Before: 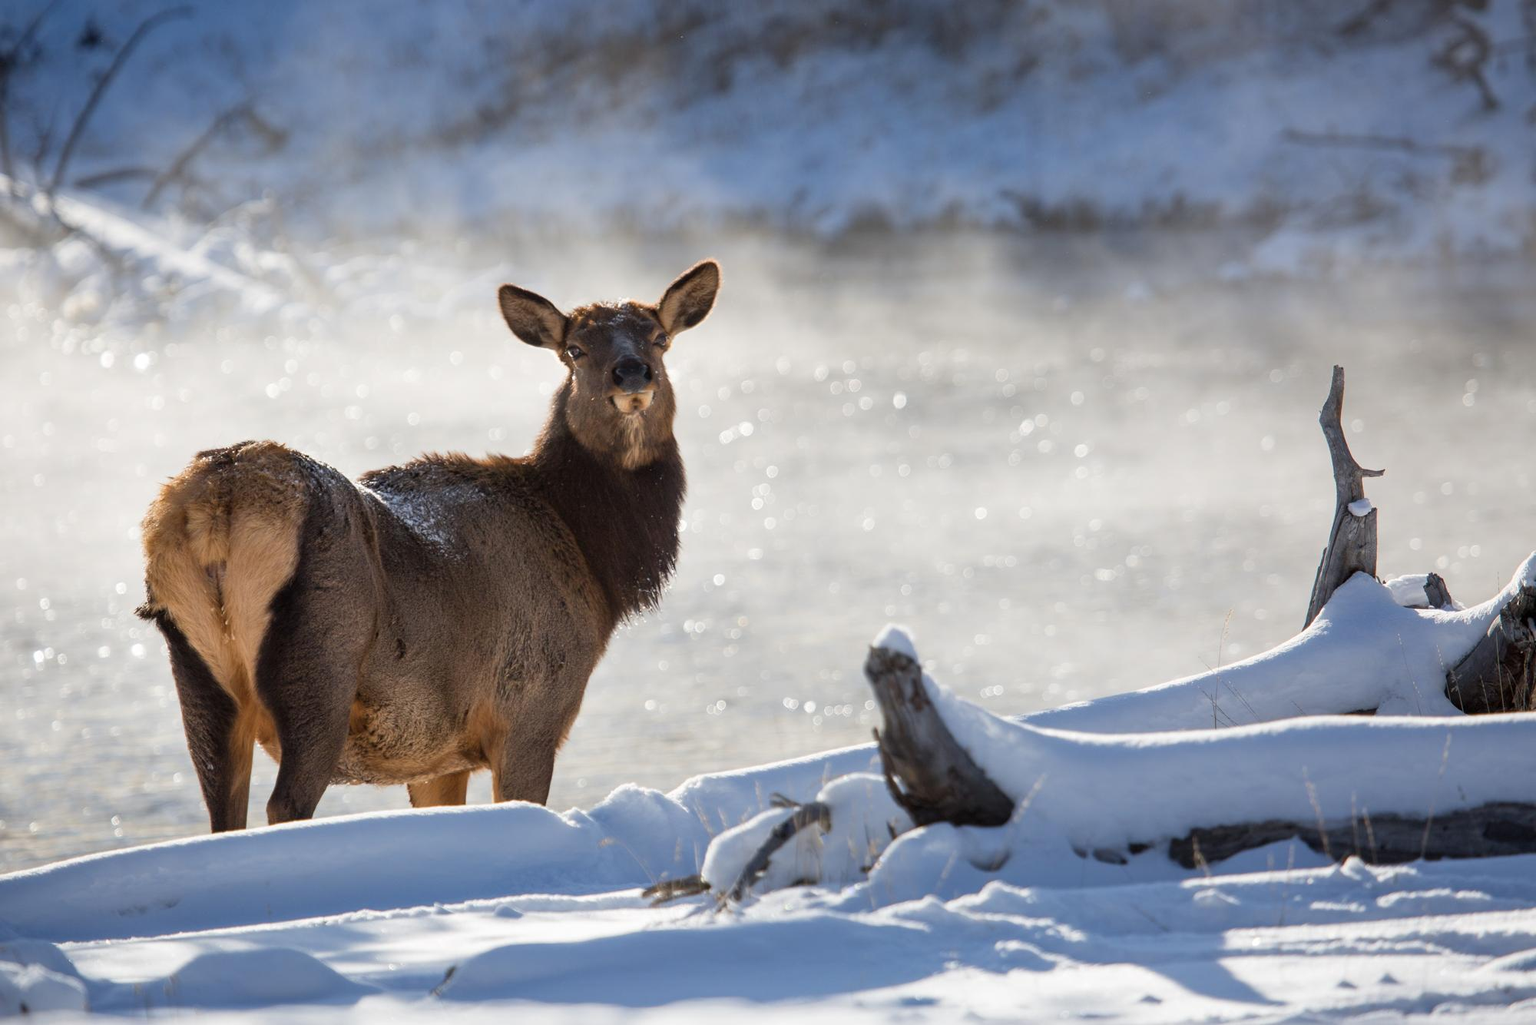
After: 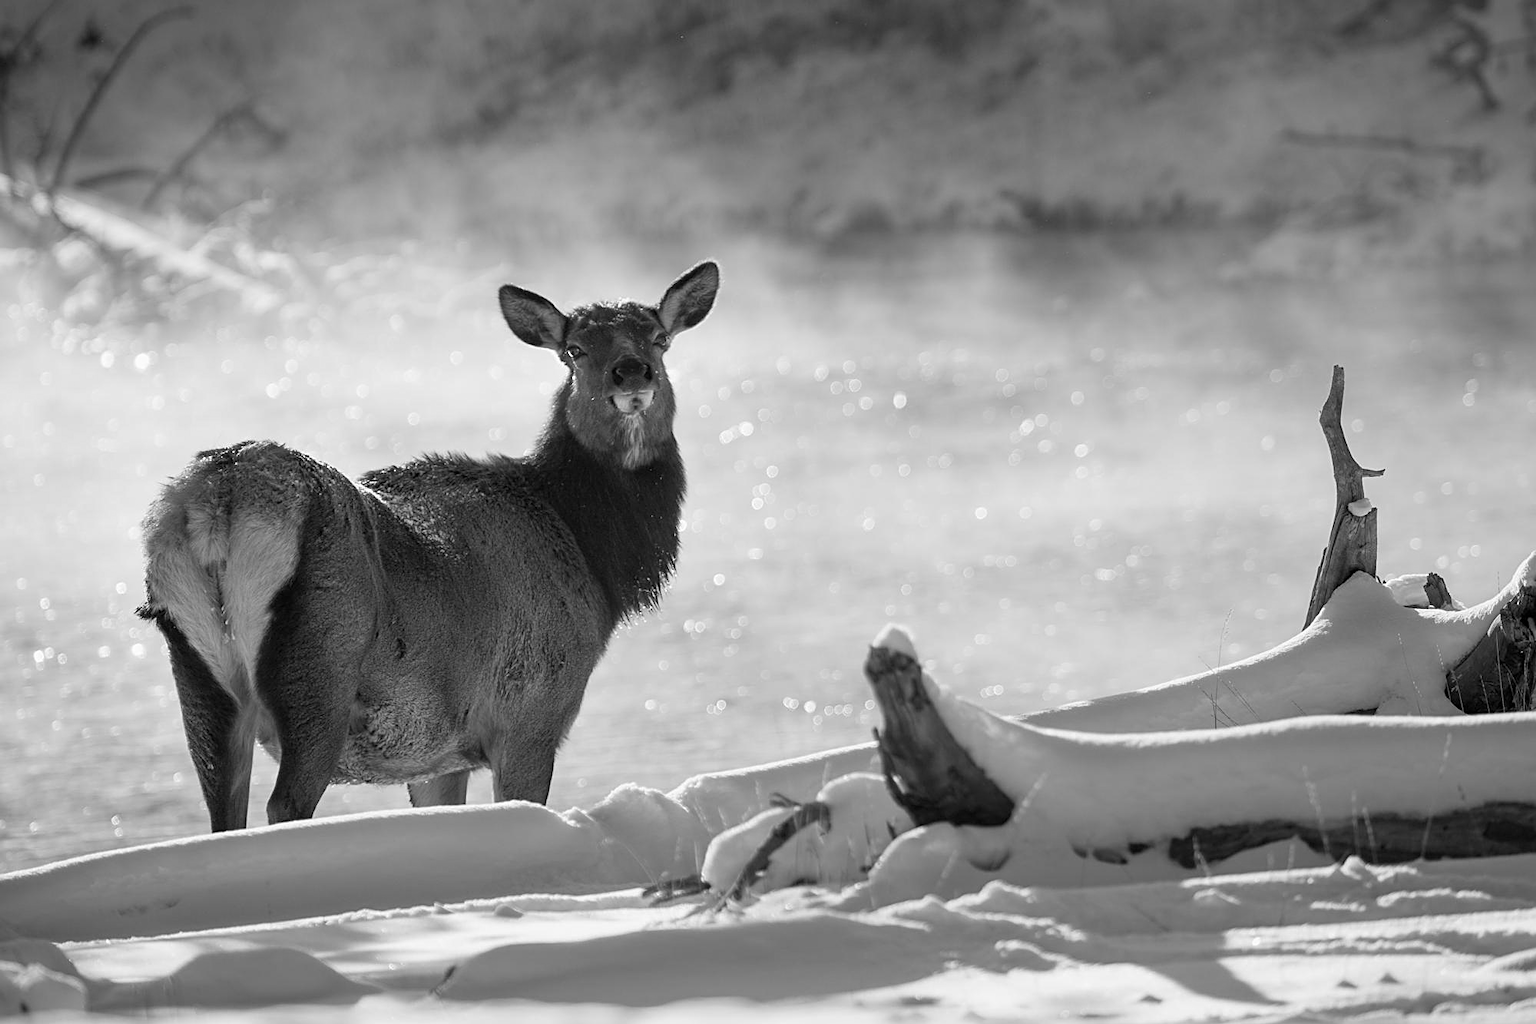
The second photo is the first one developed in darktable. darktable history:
monochrome: a -6.99, b 35.61, size 1.4
sharpen: on, module defaults
